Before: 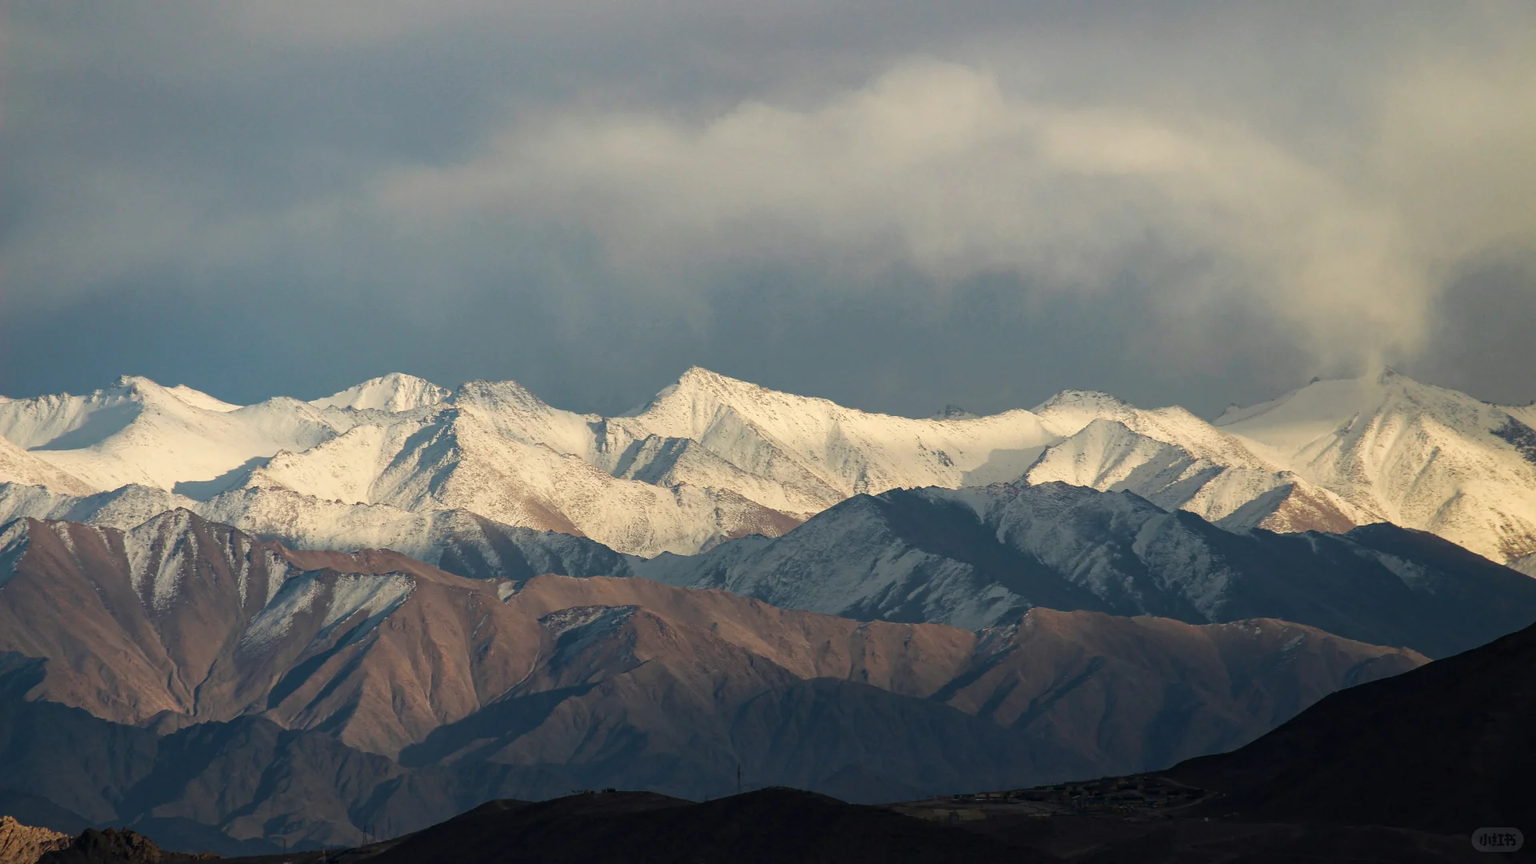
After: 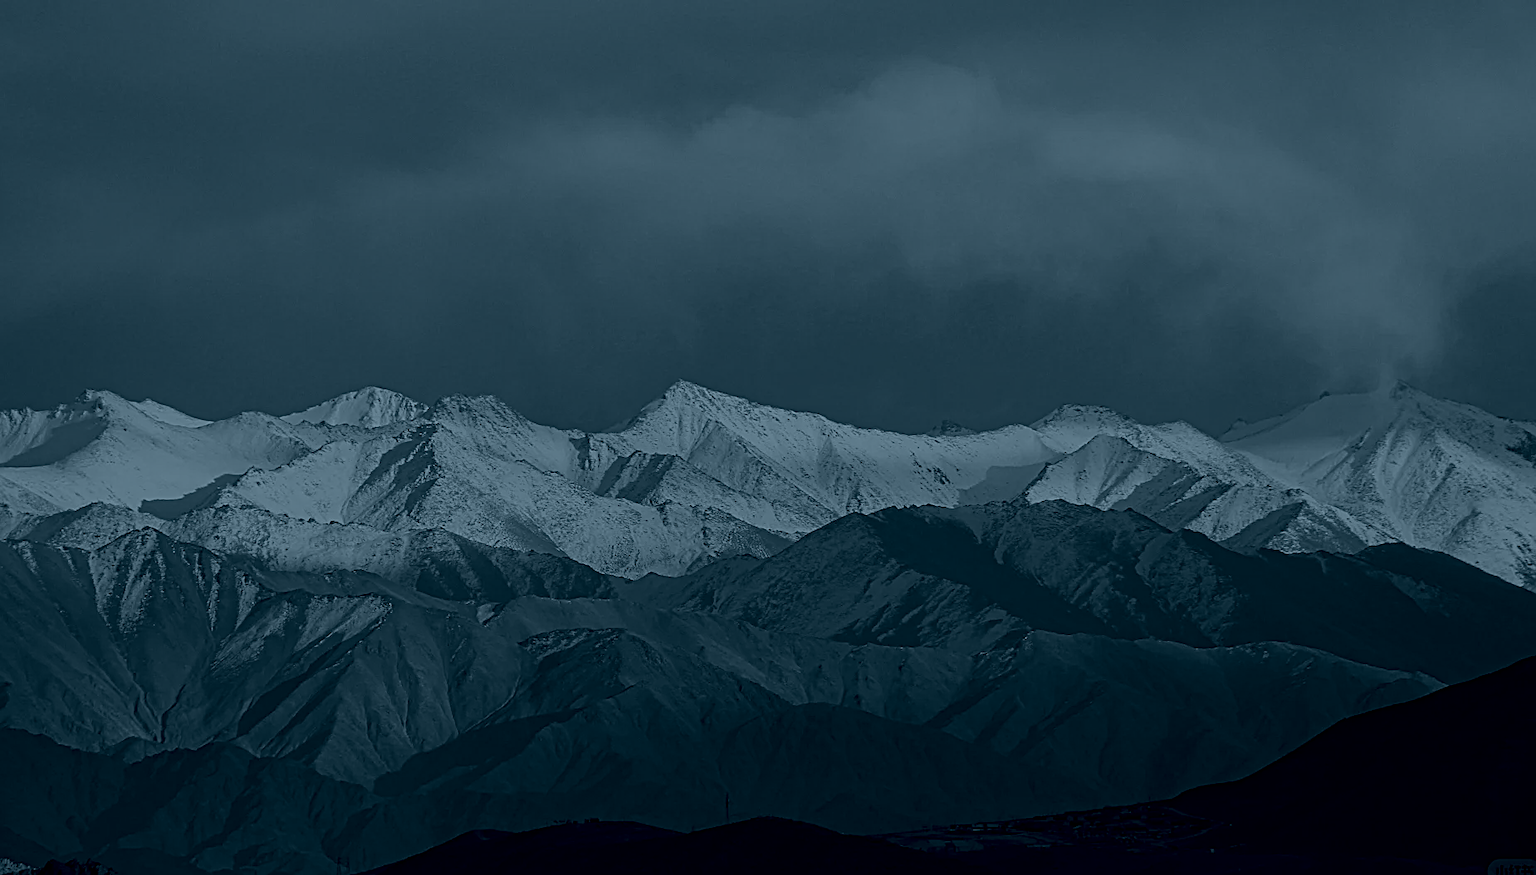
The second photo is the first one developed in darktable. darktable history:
colorize: hue 194.4°, saturation 29%, source mix 61.75%, lightness 3.98%, version 1
sharpen: on, module defaults
contrast equalizer: y [[0.5, 0.5, 0.5, 0.539, 0.64, 0.611], [0.5 ×6], [0.5 ×6], [0 ×6], [0 ×6]]
crop and rotate: left 2.536%, right 1.107%, bottom 2.246%
